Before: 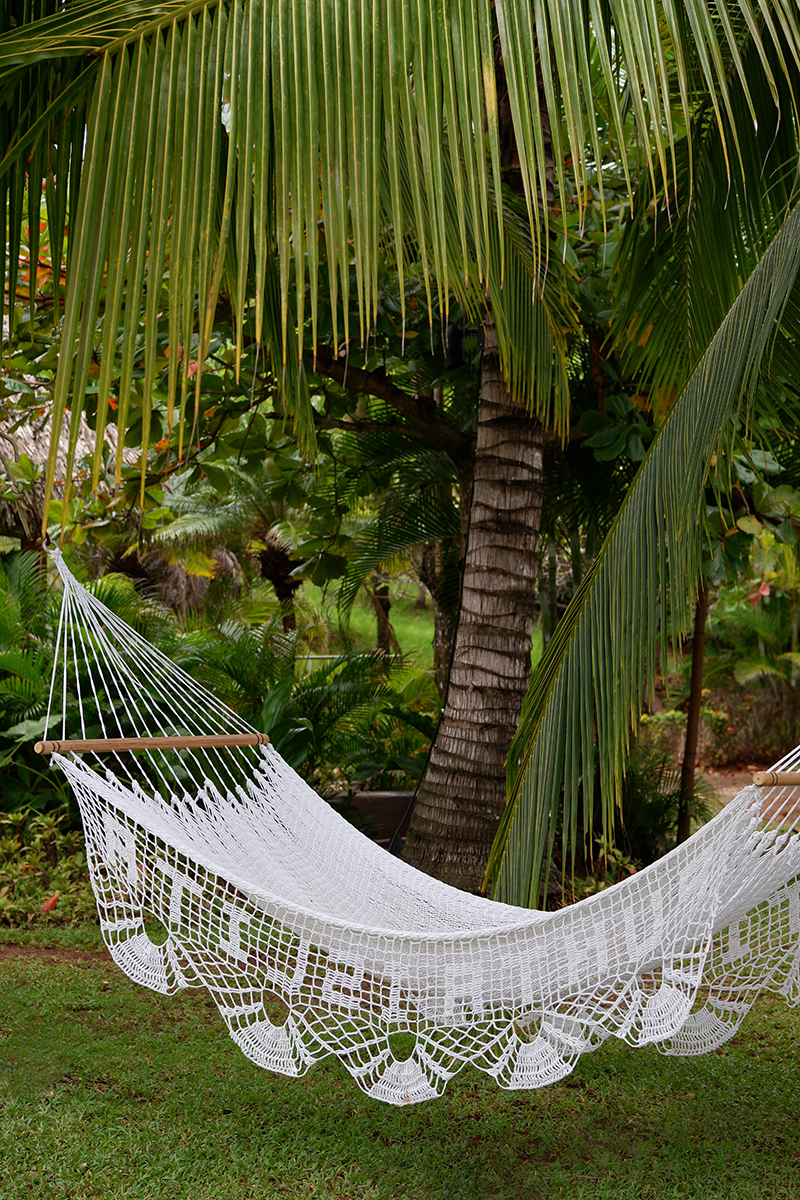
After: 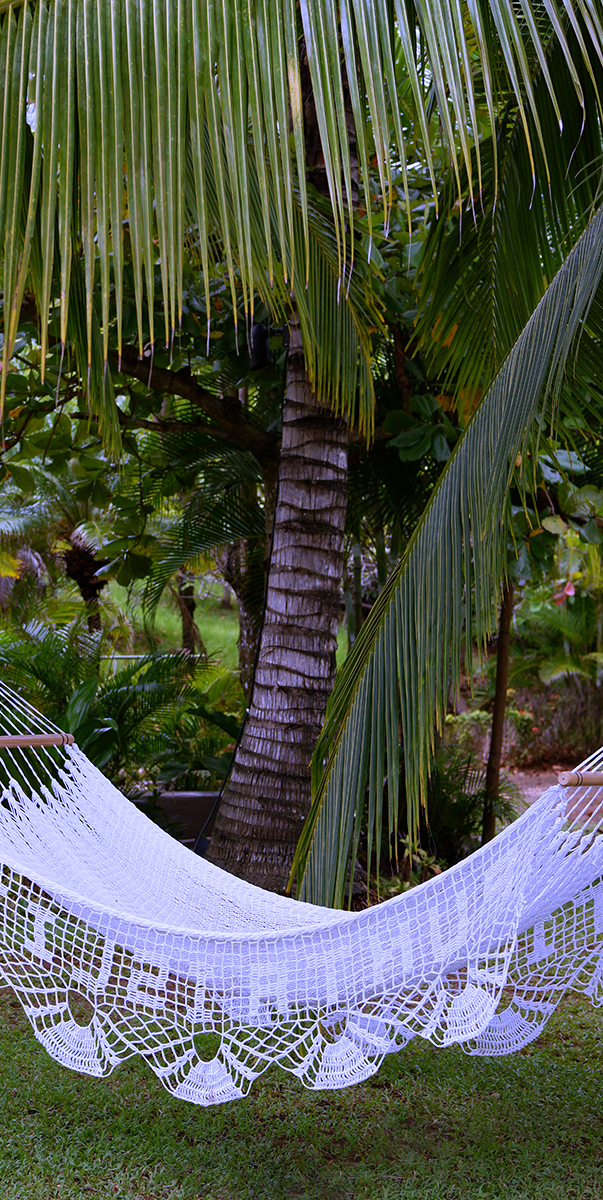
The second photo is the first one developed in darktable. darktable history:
crop and rotate: left 24.6%
white balance: red 0.98, blue 1.61
